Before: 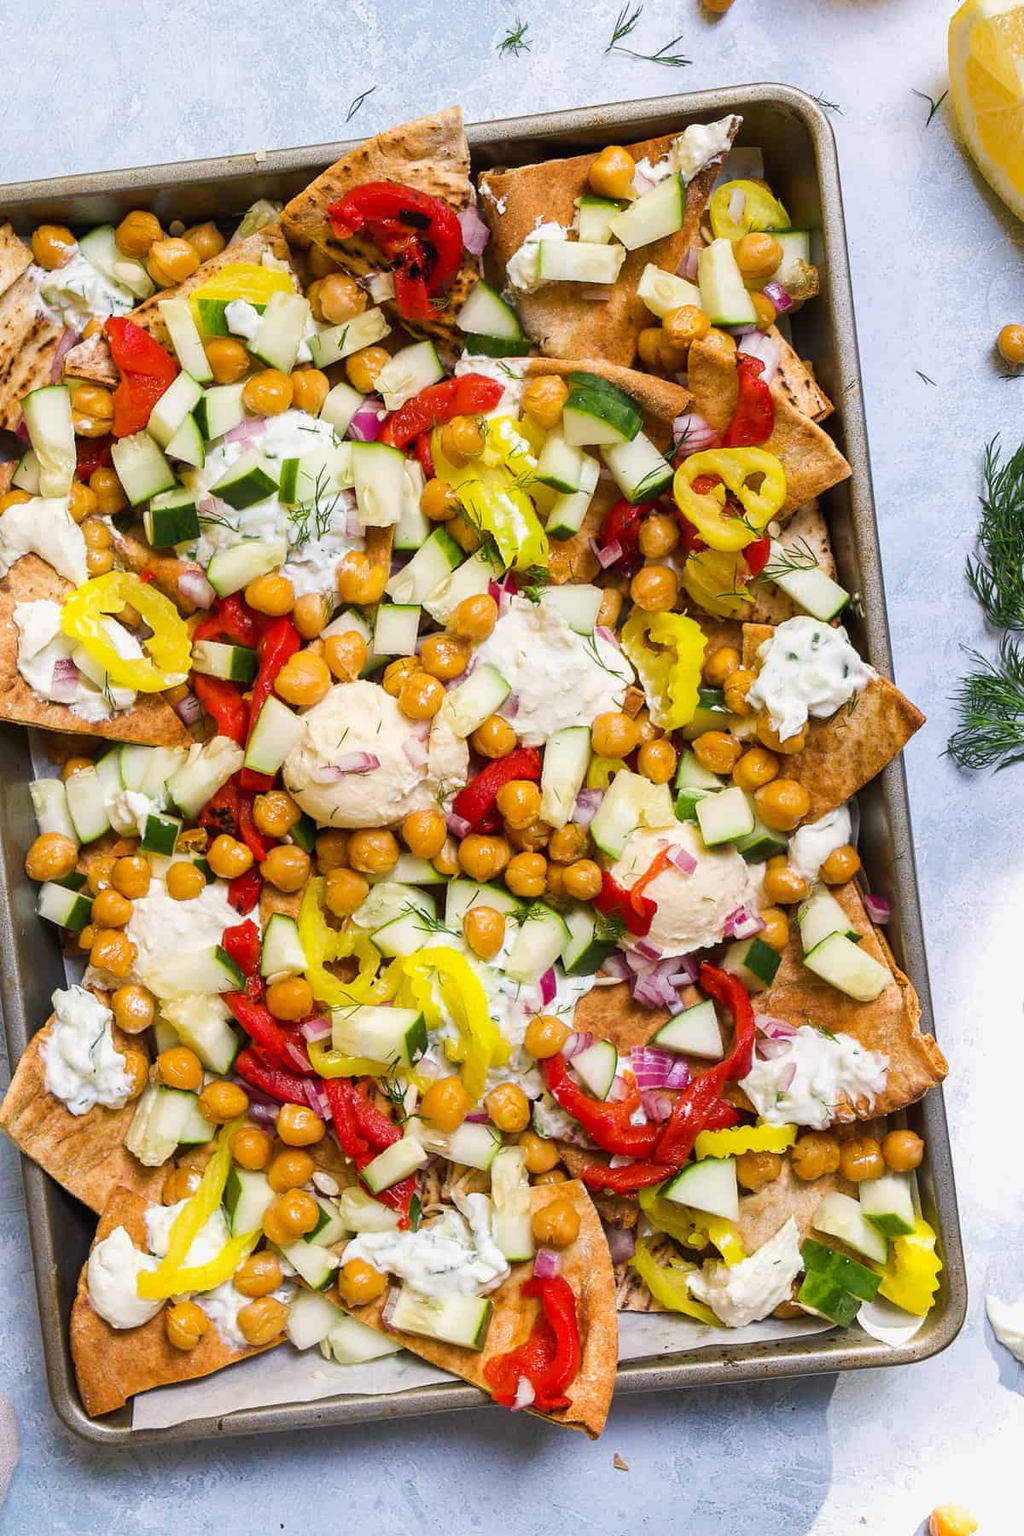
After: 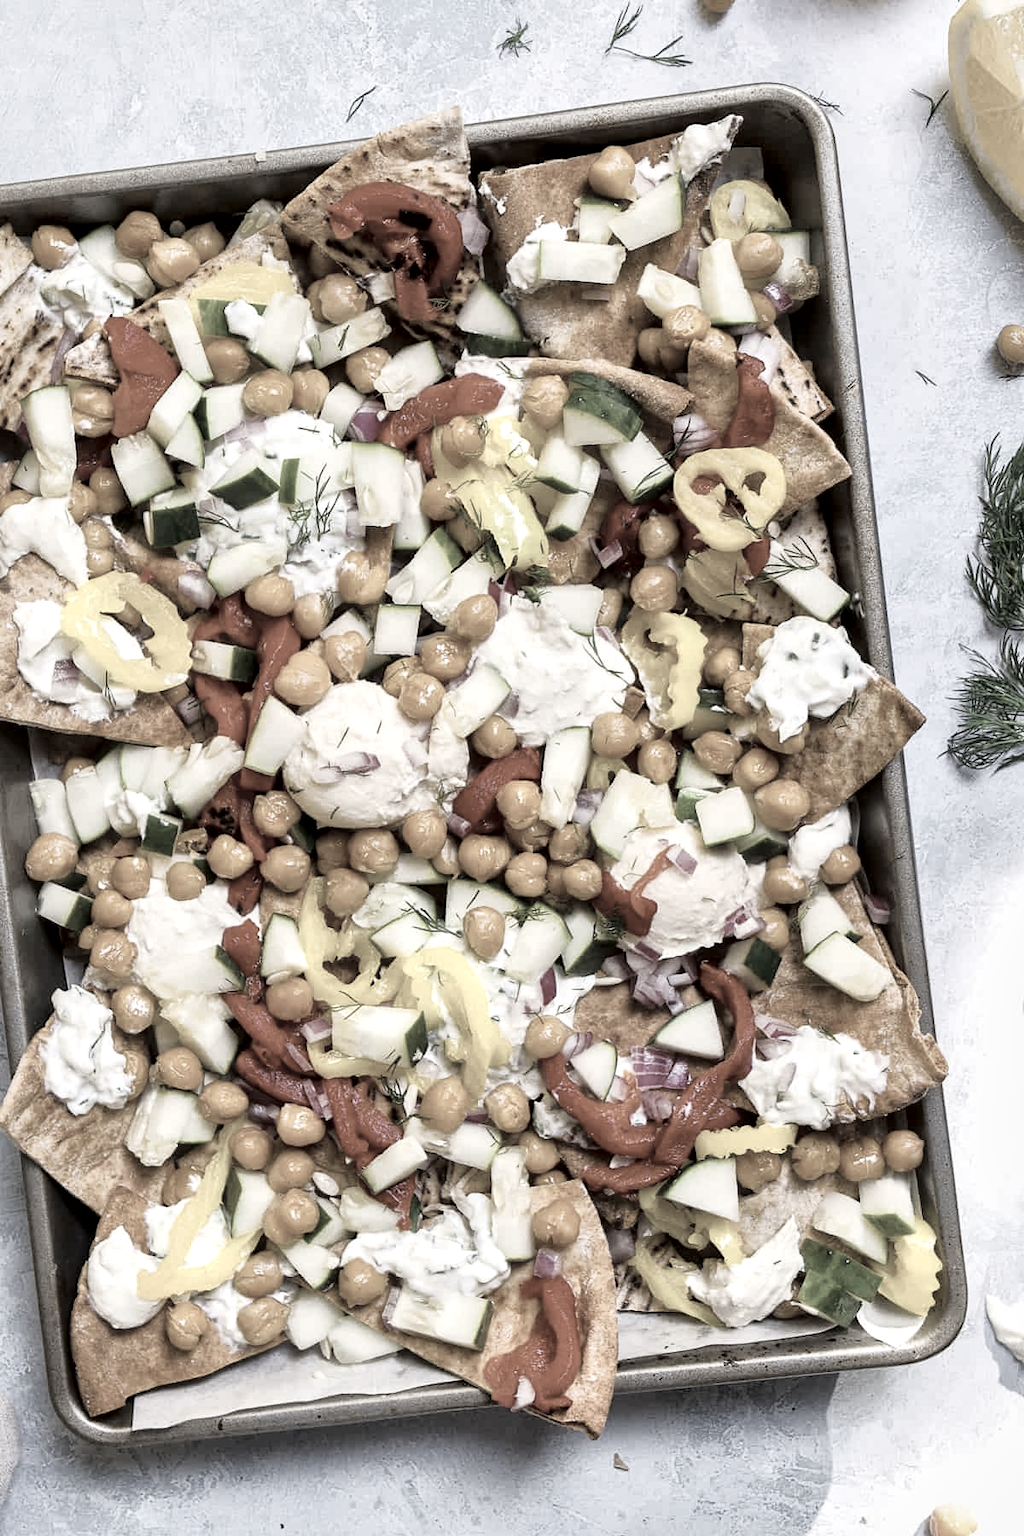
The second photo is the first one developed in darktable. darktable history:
local contrast: mode bilateral grid, contrast 20, coarseness 50, detail 161%, midtone range 0.2
color correction: saturation 0.2
tone curve: curves: ch0 [(0.024, 0) (0.075, 0.034) (0.145, 0.098) (0.257, 0.259) (0.408, 0.45) (0.611, 0.64) (0.81, 0.857) (1, 1)]; ch1 [(0, 0) (0.287, 0.198) (0.501, 0.506) (0.56, 0.57) (0.712, 0.777) (0.976, 0.992)]; ch2 [(0, 0) (0.5, 0.5) (0.523, 0.552) (0.59, 0.603) (0.681, 0.754) (1, 1)], color space Lab, independent channels, preserve colors none
